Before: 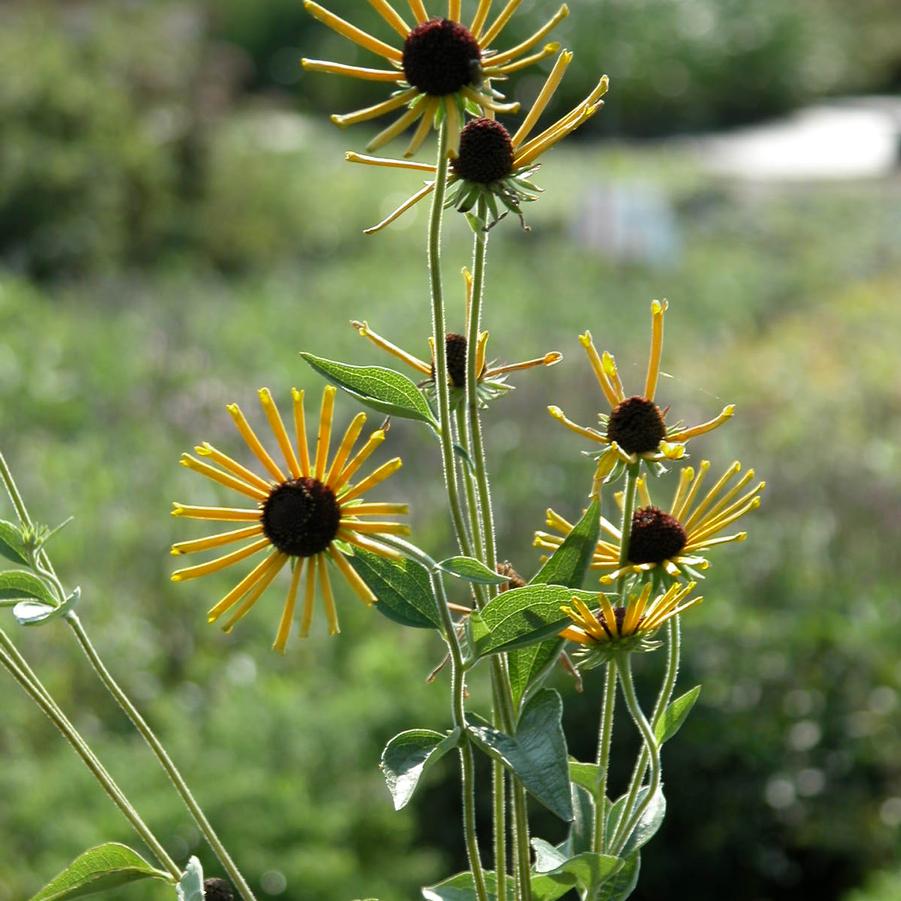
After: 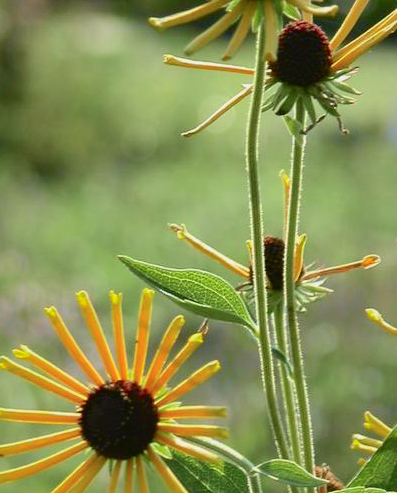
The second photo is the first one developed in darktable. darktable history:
tone curve: curves: ch0 [(0, 0.021) (0.049, 0.044) (0.152, 0.14) (0.328, 0.357) (0.473, 0.529) (0.641, 0.705) (0.868, 0.887) (1, 0.969)]; ch1 [(0, 0) (0.322, 0.328) (0.43, 0.425) (0.474, 0.466) (0.502, 0.503) (0.522, 0.526) (0.564, 0.591) (0.602, 0.632) (0.677, 0.701) (0.859, 0.885) (1, 1)]; ch2 [(0, 0) (0.33, 0.301) (0.447, 0.44) (0.502, 0.505) (0.535, 0.554) (0.565, 0.598) (0.618, 0.629) (1, 1)], color space Lab, independent channels, preserve colors none
shadows and highlights: on, module defaults
crop: left 20.248%, top 10.86%, right 35.675%, bottom 34.321%
